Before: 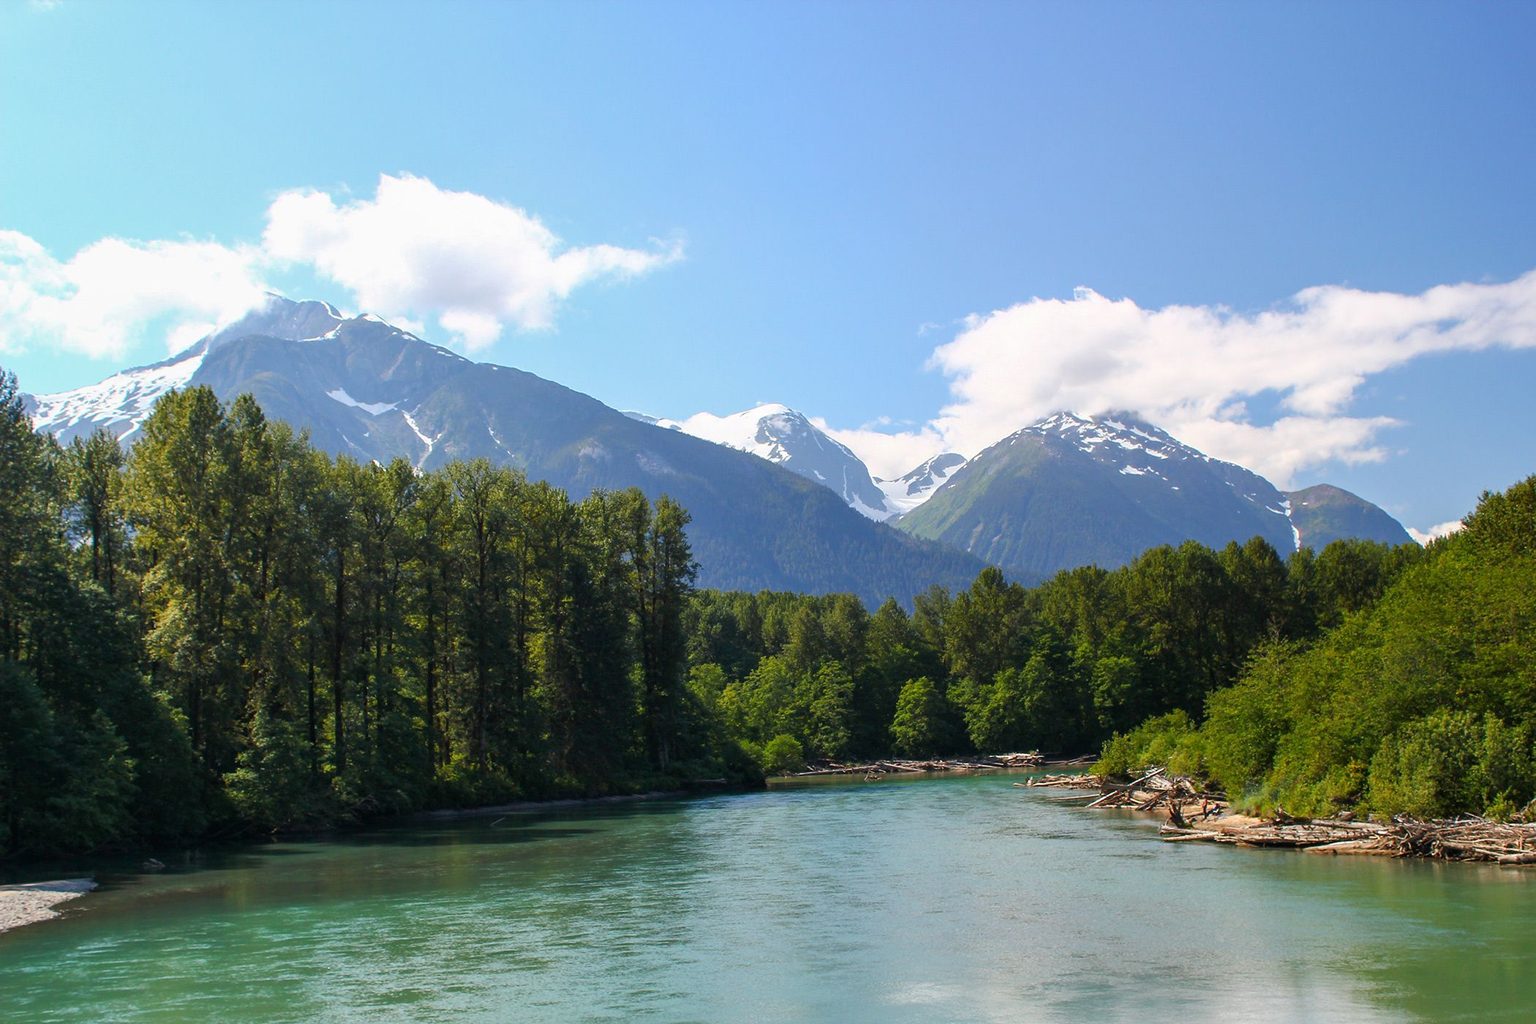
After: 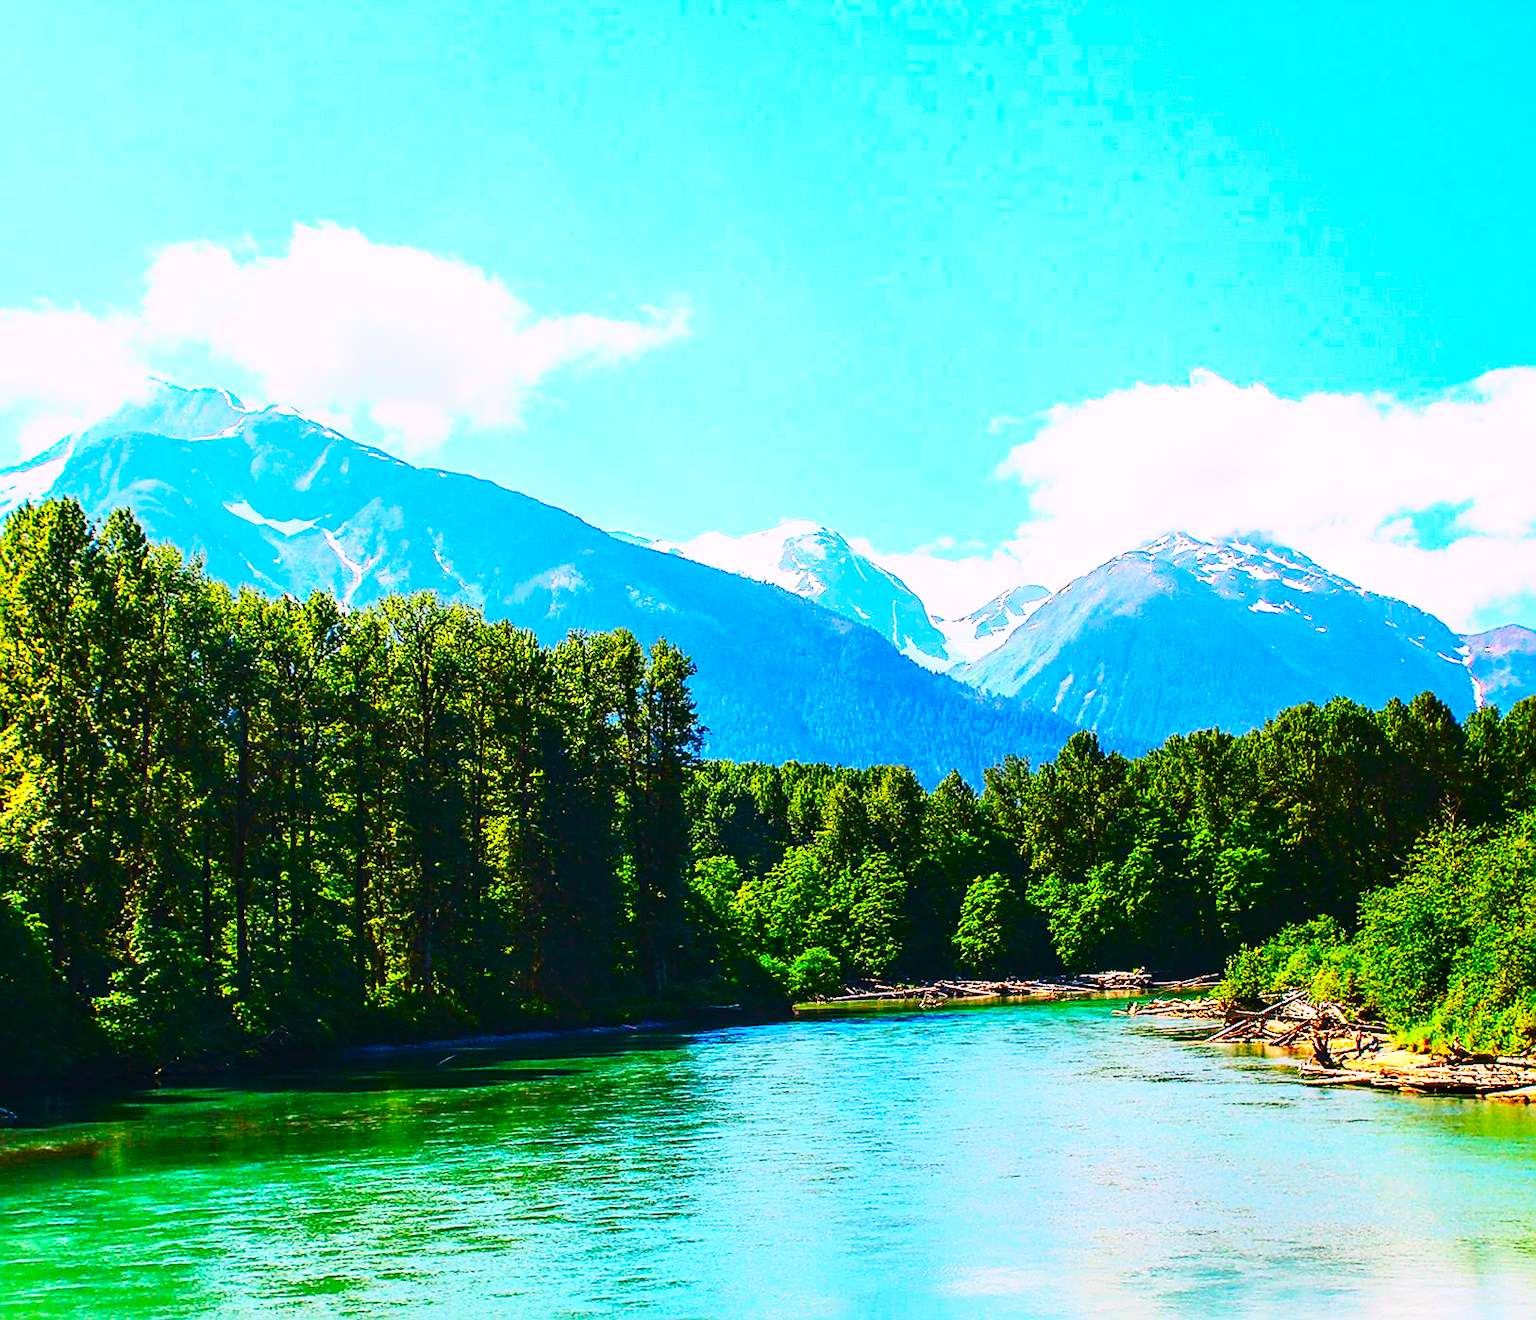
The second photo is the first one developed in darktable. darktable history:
crop: left 9.873%, right 12.563%
color correction: highlights a* 1.61, highlights b* -1.69, saturation 2.42
exposure: exposure -0.115 EV, compensate highlight preservation false
contrast brightness saturation: contrast 0.408, brightness 0.054, saturation 0.25
base curve: curves: ch0 [(0, 0) (0.028, 0.03) (0.121, 0.232) (0.46, 0.748) (0.859, 0.968) (1, 1)], preserve colors none
sharpen: amount 1.001
color zones: curves: ch0 [(0, 0.558) (0.143, 0.559) (0.286, 0.529) (0.429, 0.505) (0.571, 0.5) (0.714, 0.5) (0.857, 0.5) (1, 0.558)]; ch1 [(0, 0.469) (0.01, 0.469) (0.12, 0.446) (0.248, 0.469) (0.5, 0.5) (0.748, 0.5) (0.99, 0.469) (1, 0.469)]
local contrast: on, module defaults
